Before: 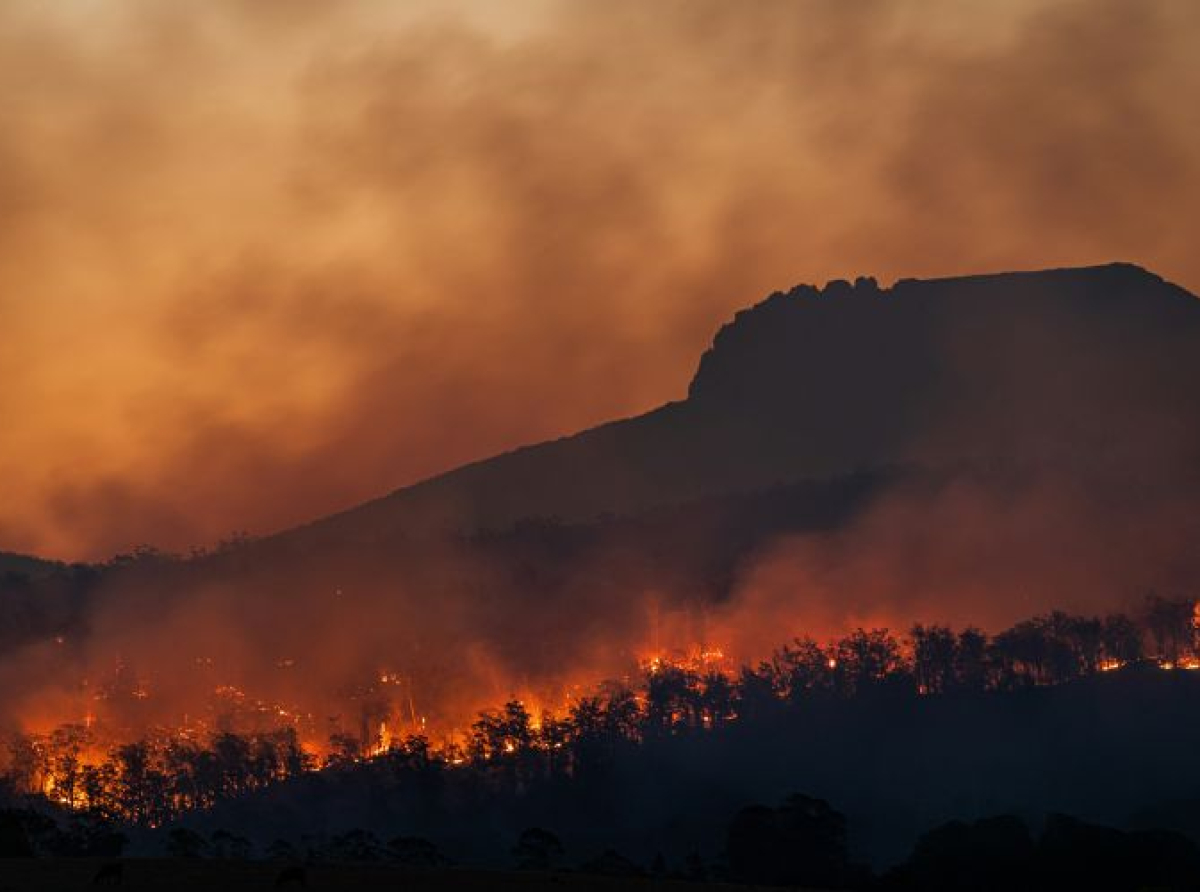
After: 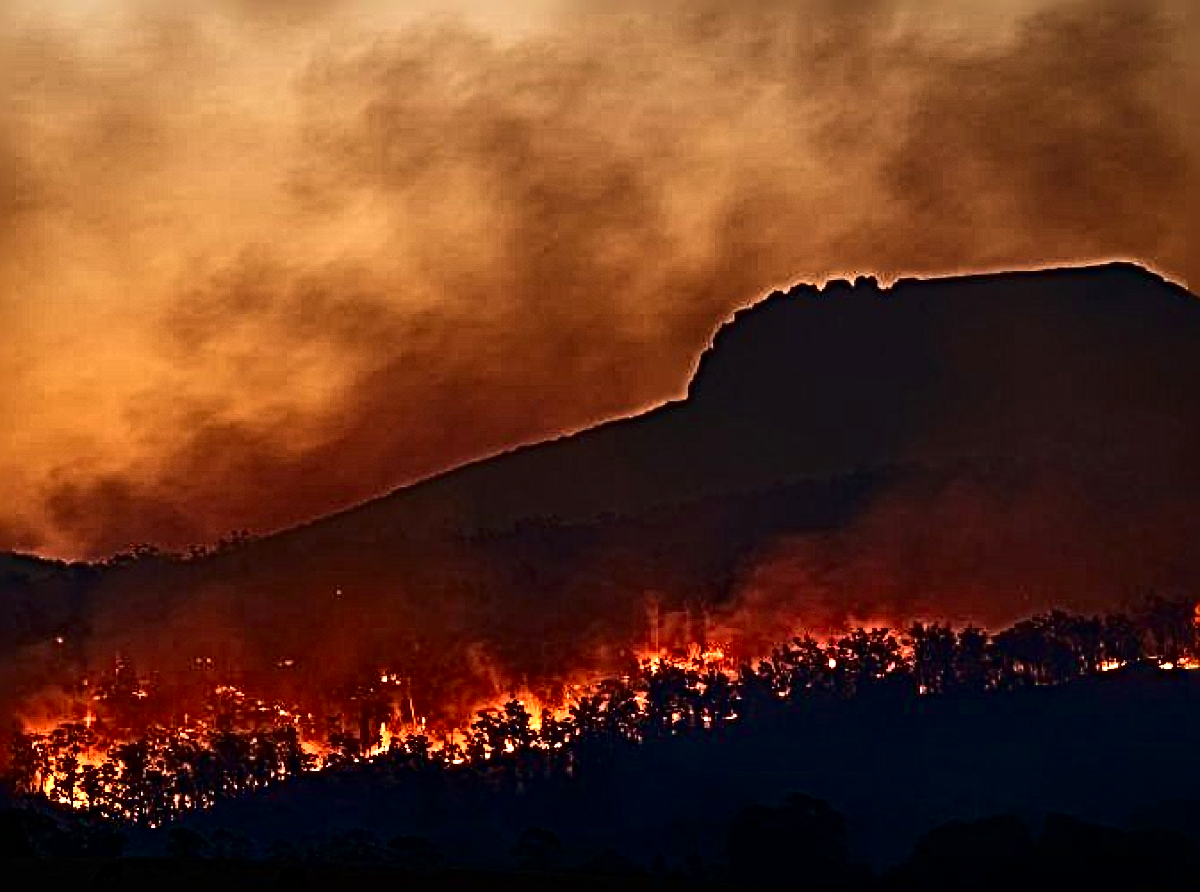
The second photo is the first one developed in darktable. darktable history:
contrast brightness saturation: contrast 0.32, brightness -0.08, saturation 0.17
sharpen: radius 6.3, amount 1.8, threshold 0
exposure: exposure 0.566 EV, compensate highlight preservation false
graduated density: rotation 5.63°, offset 76.9
